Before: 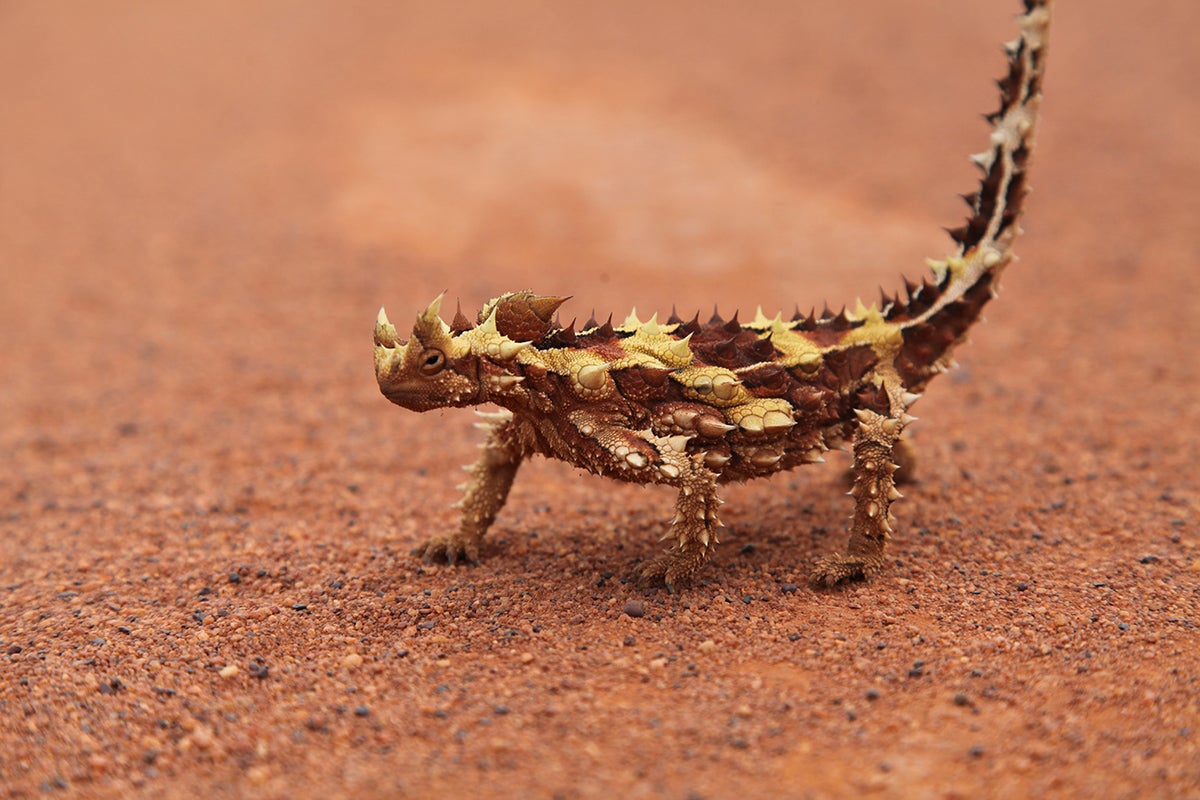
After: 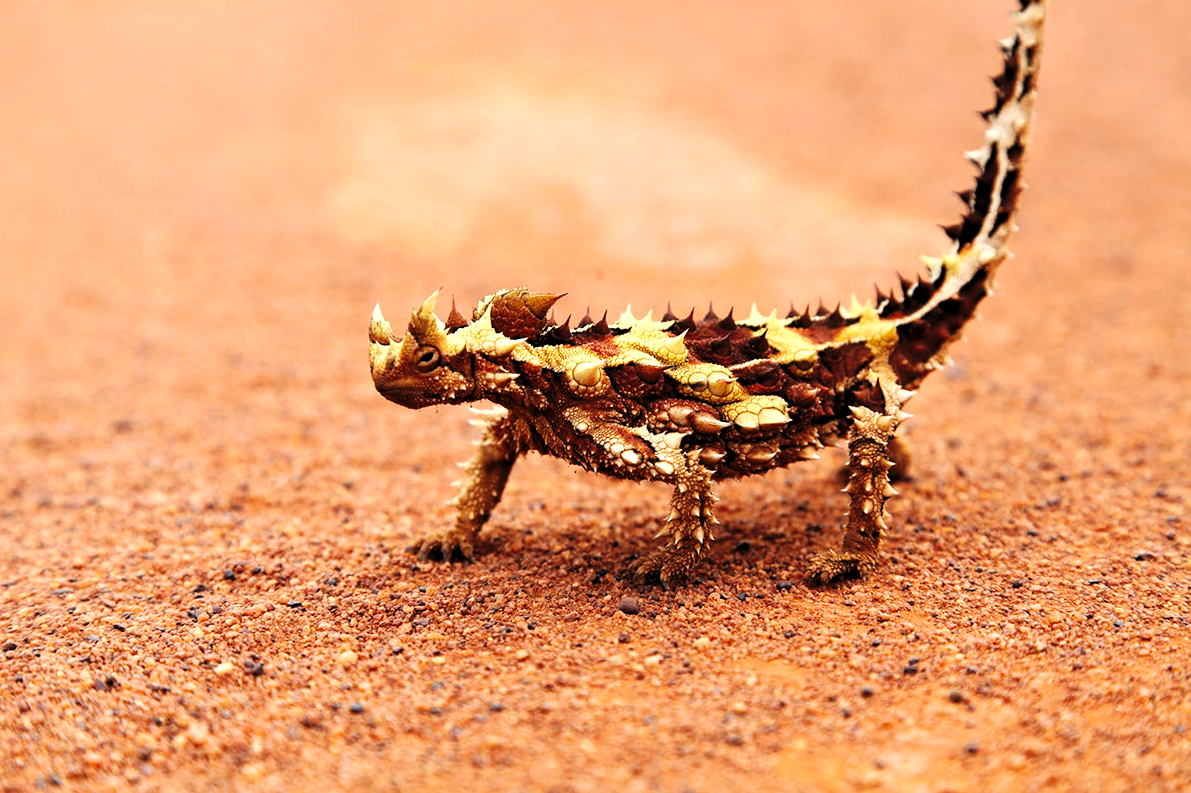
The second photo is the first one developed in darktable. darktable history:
crop: left 0.434%, top 0.485%, right 0.244%, bottom 0.386%
base curve: curves: ch0 [(0, 0) (0.036, 0.025) (0.121, 0.166) (0.206, 0.329) (0.605, 0.79) (1, 1)], preserve colors none
levels: levels [0.055, 0.477, 0.9]
